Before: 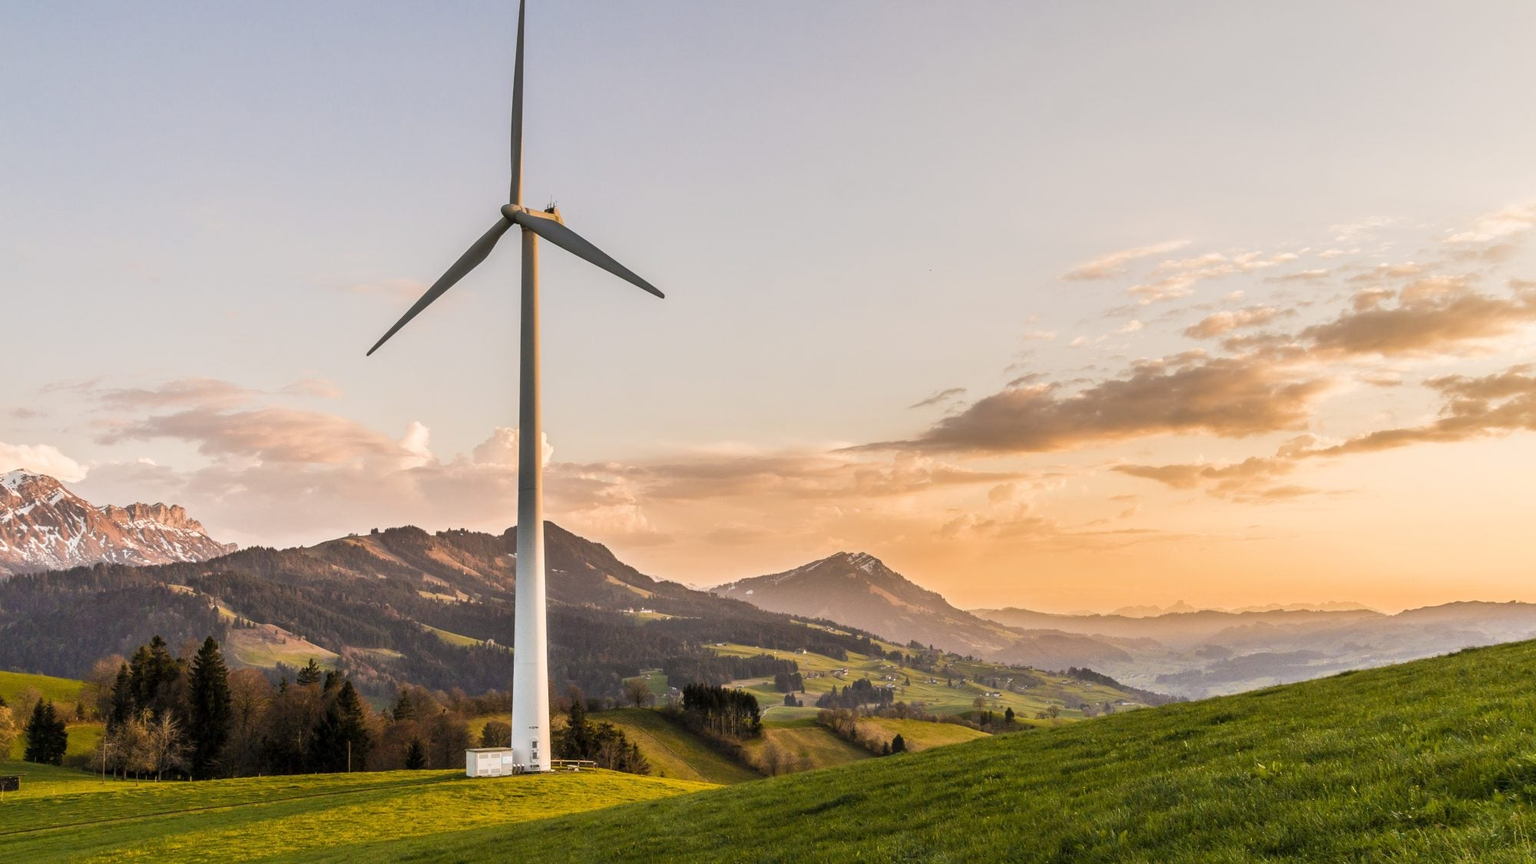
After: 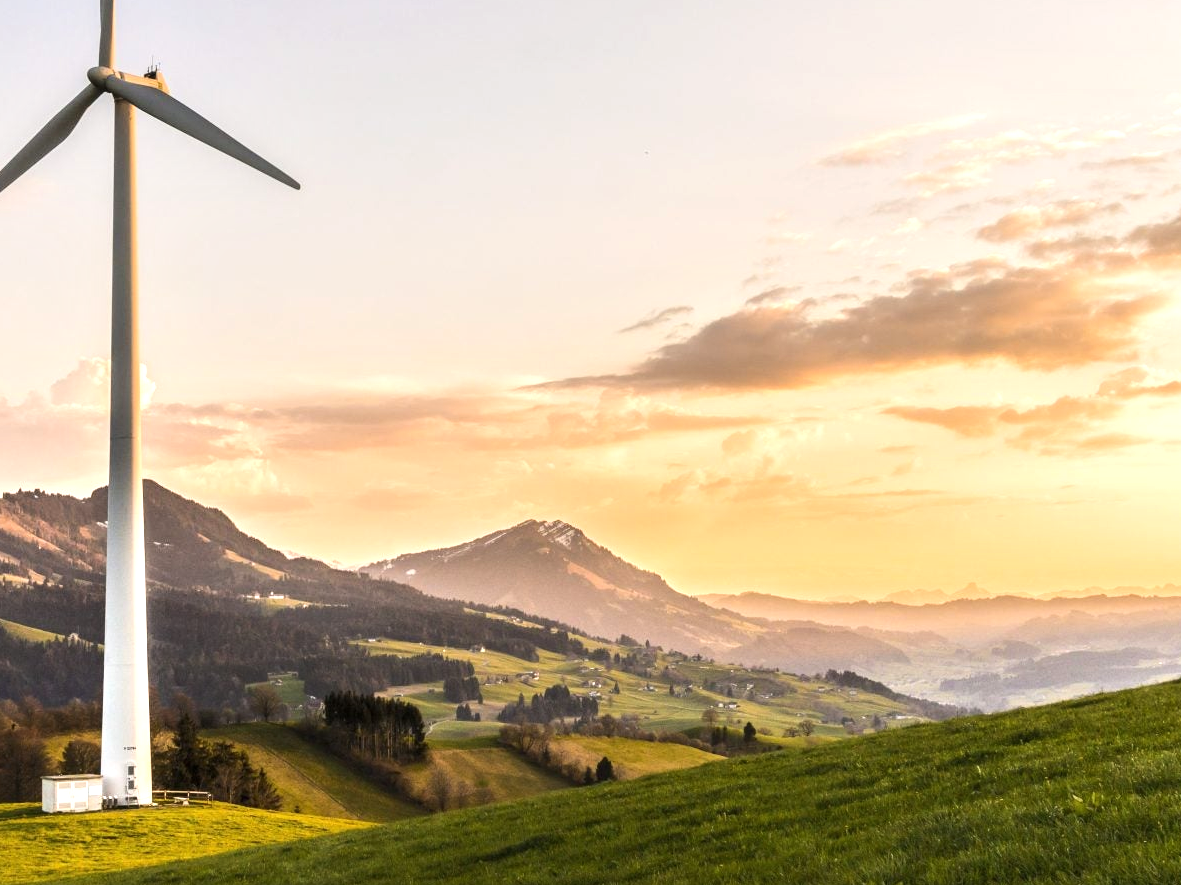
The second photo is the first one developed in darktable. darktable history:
crop and rotate: left 28.256%, top 17.734%, right 12.656%, bottom 3.573%
tone equalizer: -8 EV 0.001 EV, -7 EV -0.002 EV, -6 EV 0.002 EV, -5 EV -0.03 EV, -4 EV -0.116 EV, -3 EV -0.169 EV, -2 EV 0.24 EV, -1 EV 0.702 EV, +0 EV 0.493 EV
